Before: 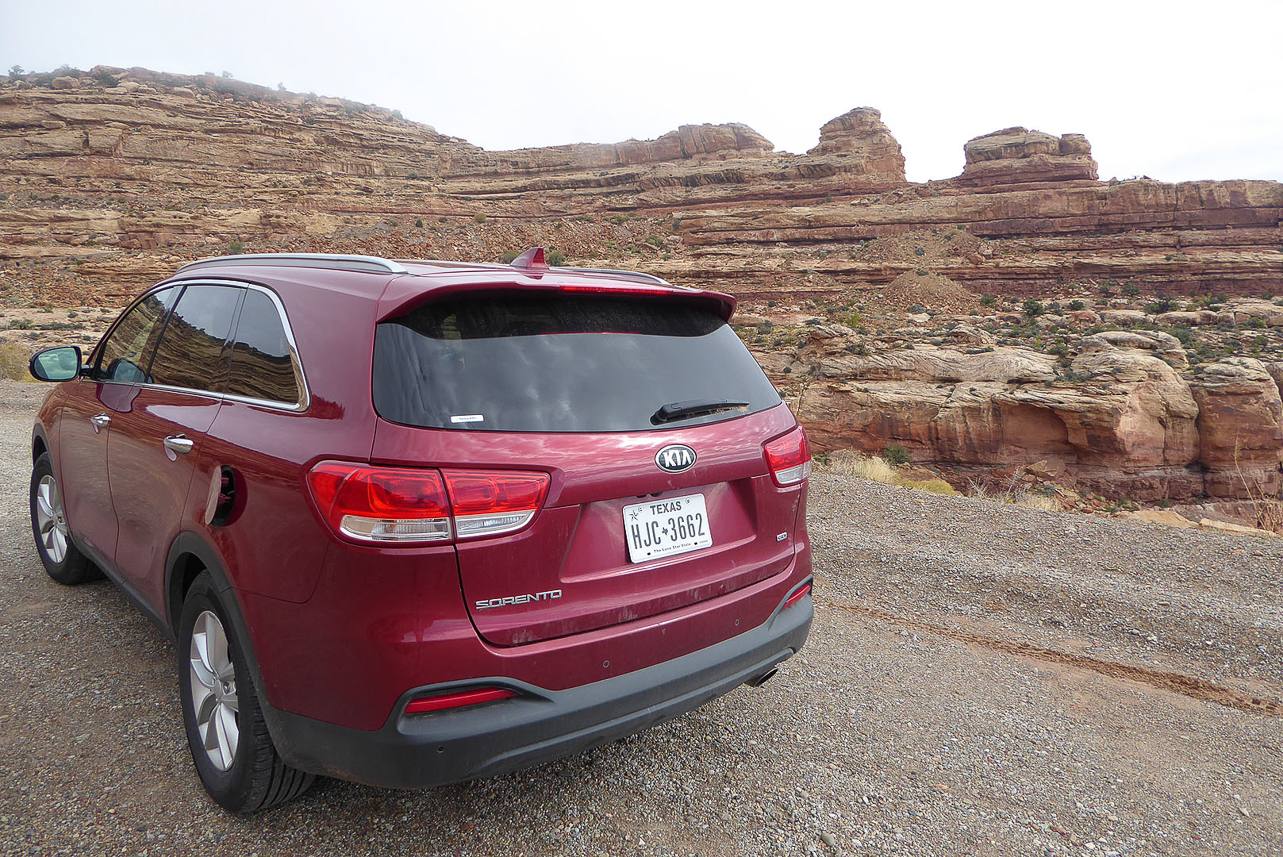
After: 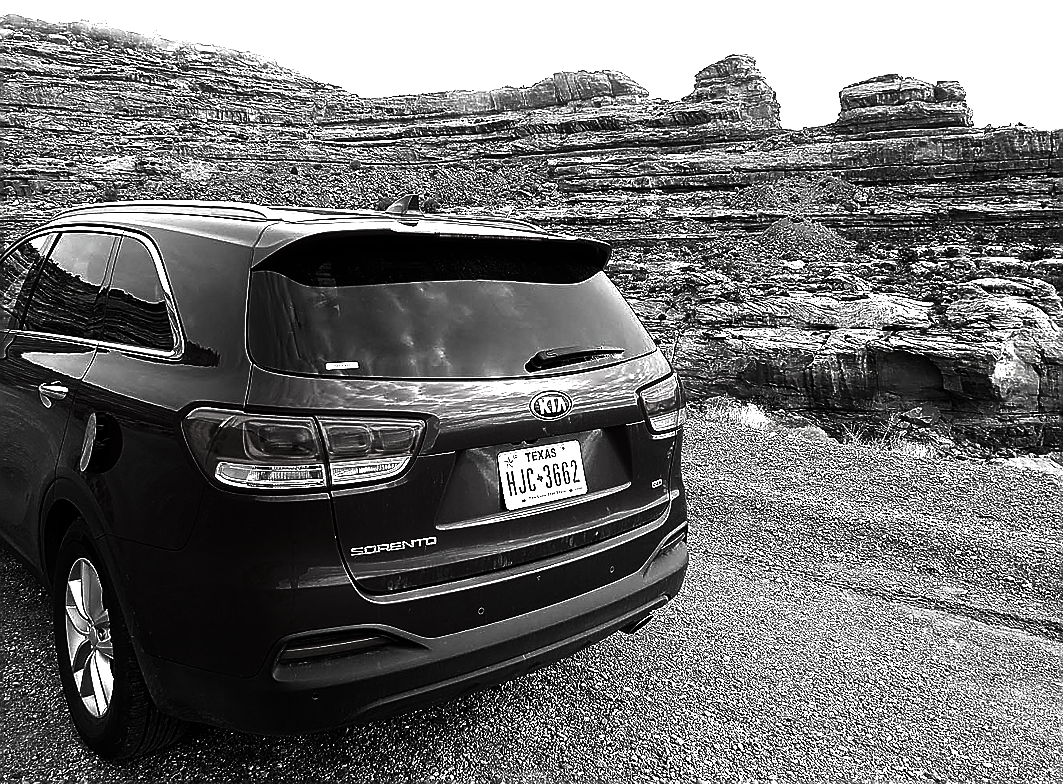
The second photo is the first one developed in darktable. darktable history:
contrast brightness saturation: contrast 0.024, brightness -0.988, saturation -0.985
crop: left 9.797%, top 6.284%, right 7.35%, bottom 2.215%
exposure: black level correction -0.002, exposure 1.109 EV, compensate highlight preservation false
sharpen: radius 1.4, amount 1.264, threshold 0.705
